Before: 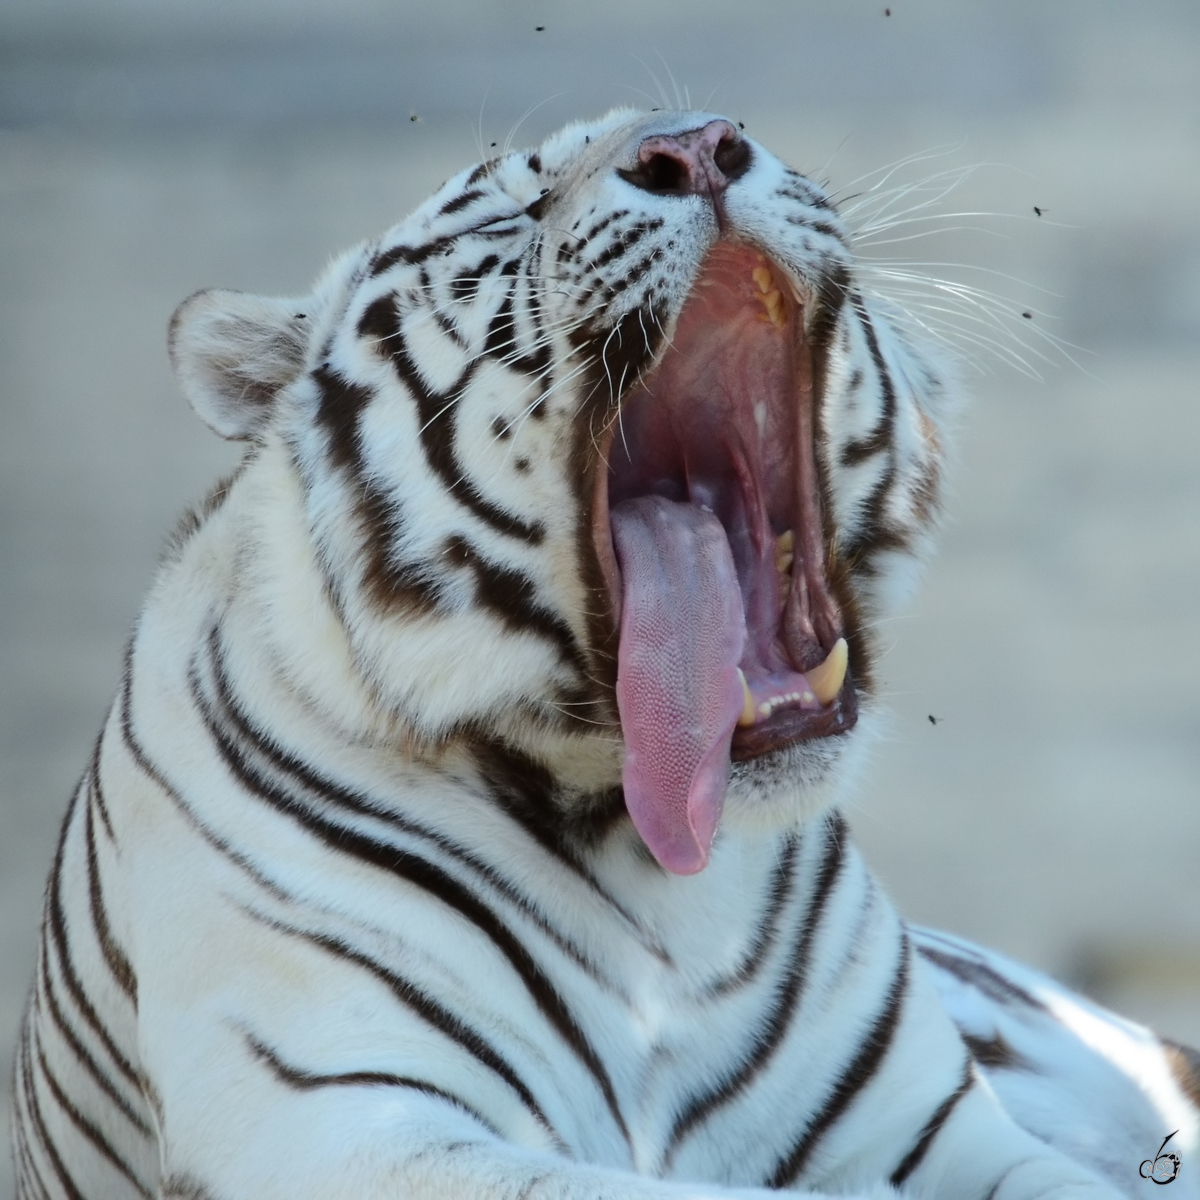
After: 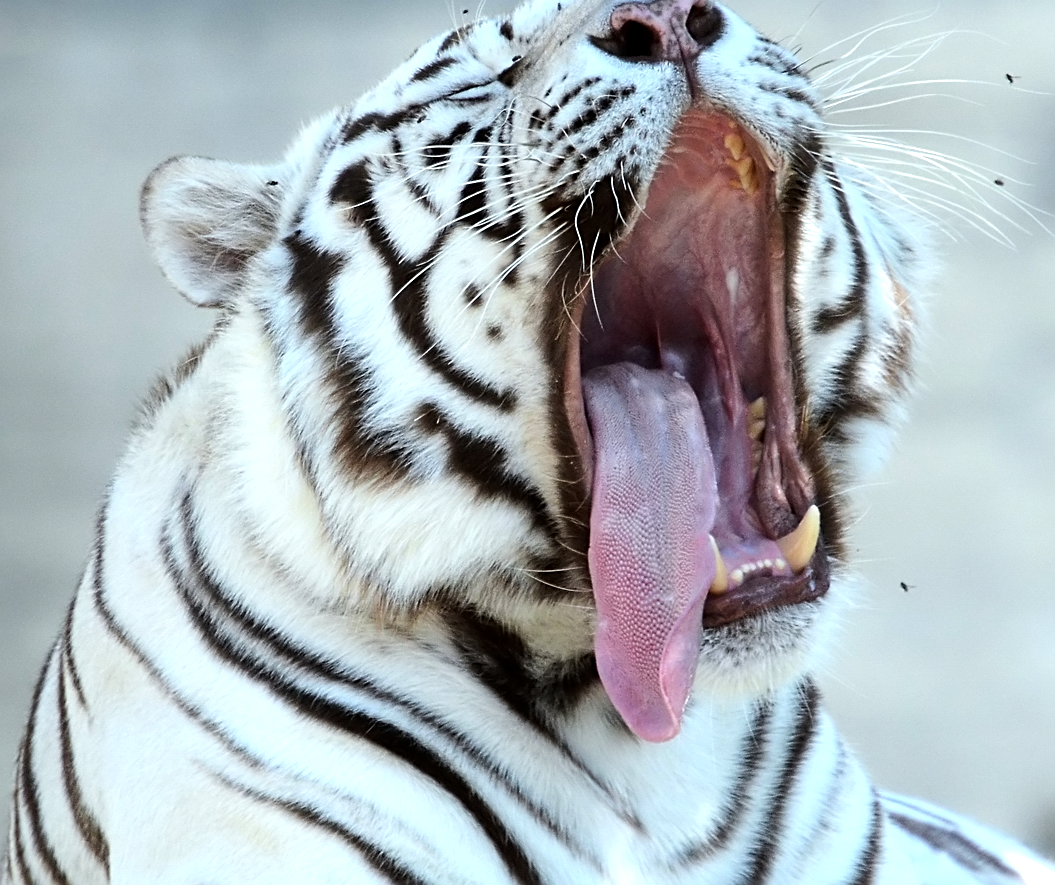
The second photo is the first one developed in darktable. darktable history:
local contrast: highlights 107%, shadows 100%, detail 119%, midtone range 0.2
crop and rotate: left 2.408%, top 11.091%, right 9.611%, bottom 15.118%
tone equalizer: -8 EV -0.766 EV, -7 EV -0.711 EV, -6 EV -0.592 EV, -5 EV -0.365 EV, -3 EV 0.387 EV, -2 EV 0.6 EV, -1 EV 0.685 EV, +0 EV 0.724 EV
sharpen: on, module defaults
